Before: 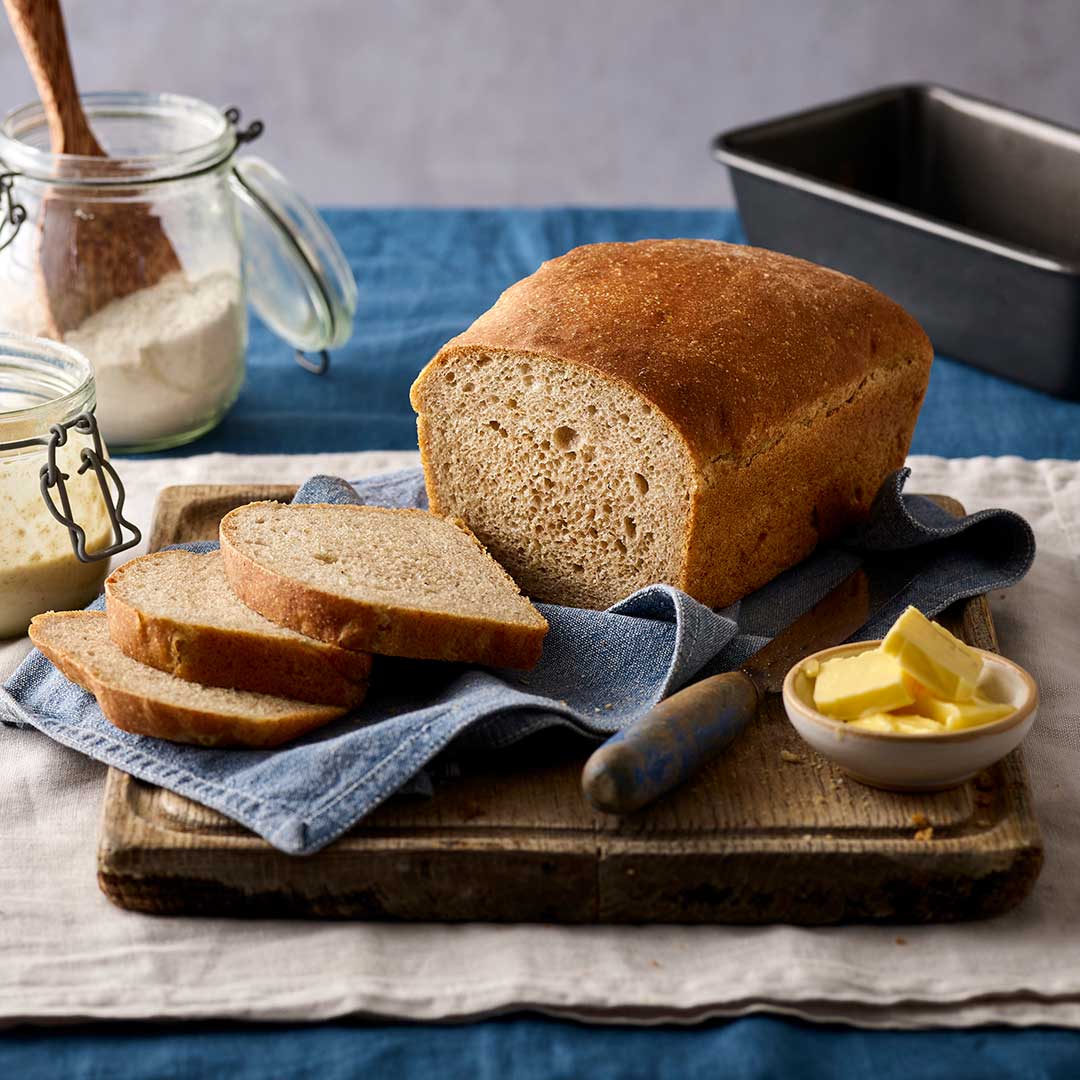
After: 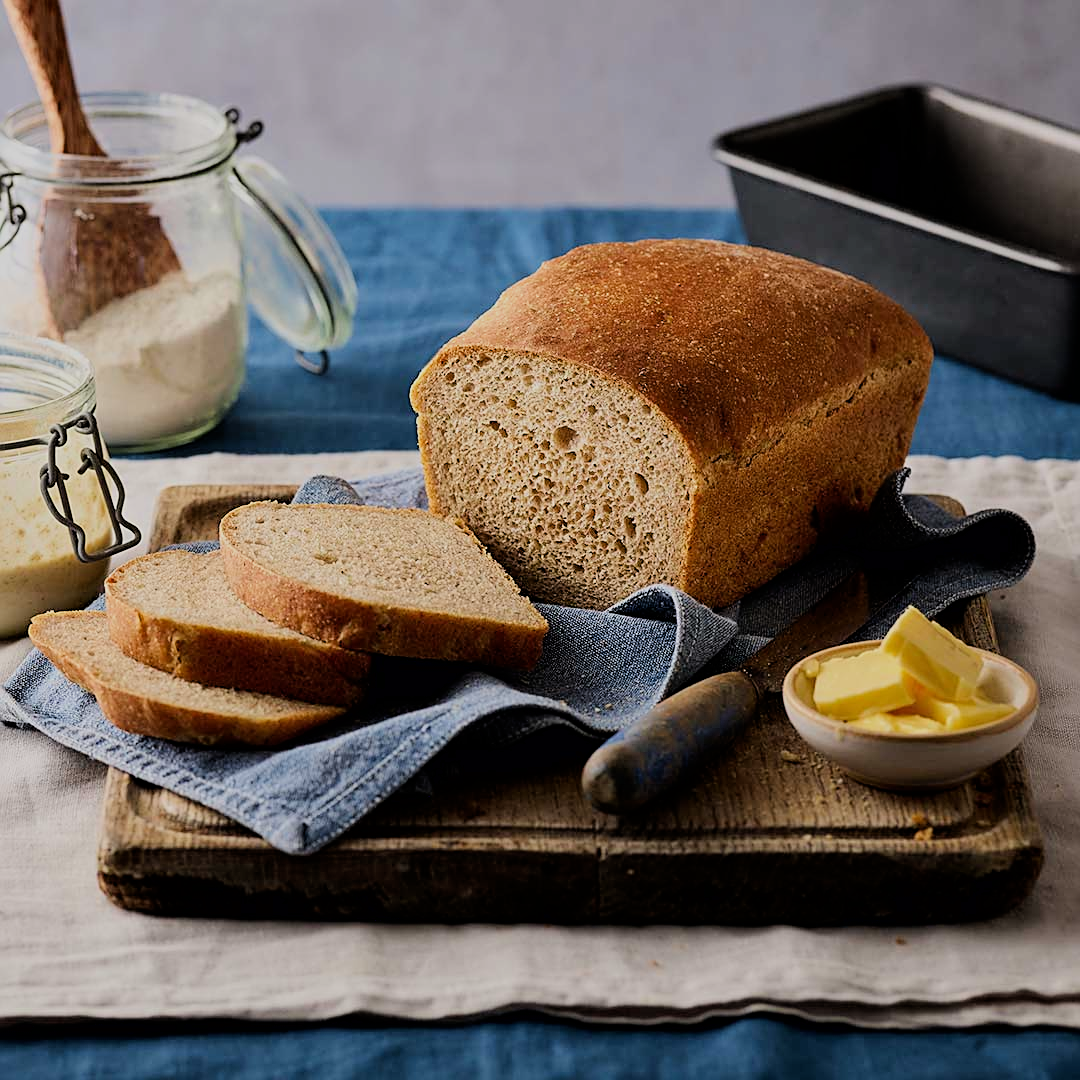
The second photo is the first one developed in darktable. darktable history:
filmic rgb: black relative exposure -7.24 EV, white relative exposure 5.07 EV, threshold 3.03 EV, hardness 3.21, color science v6 (2022), enable highlight reconstruction true
sharpen: on, module defaults
